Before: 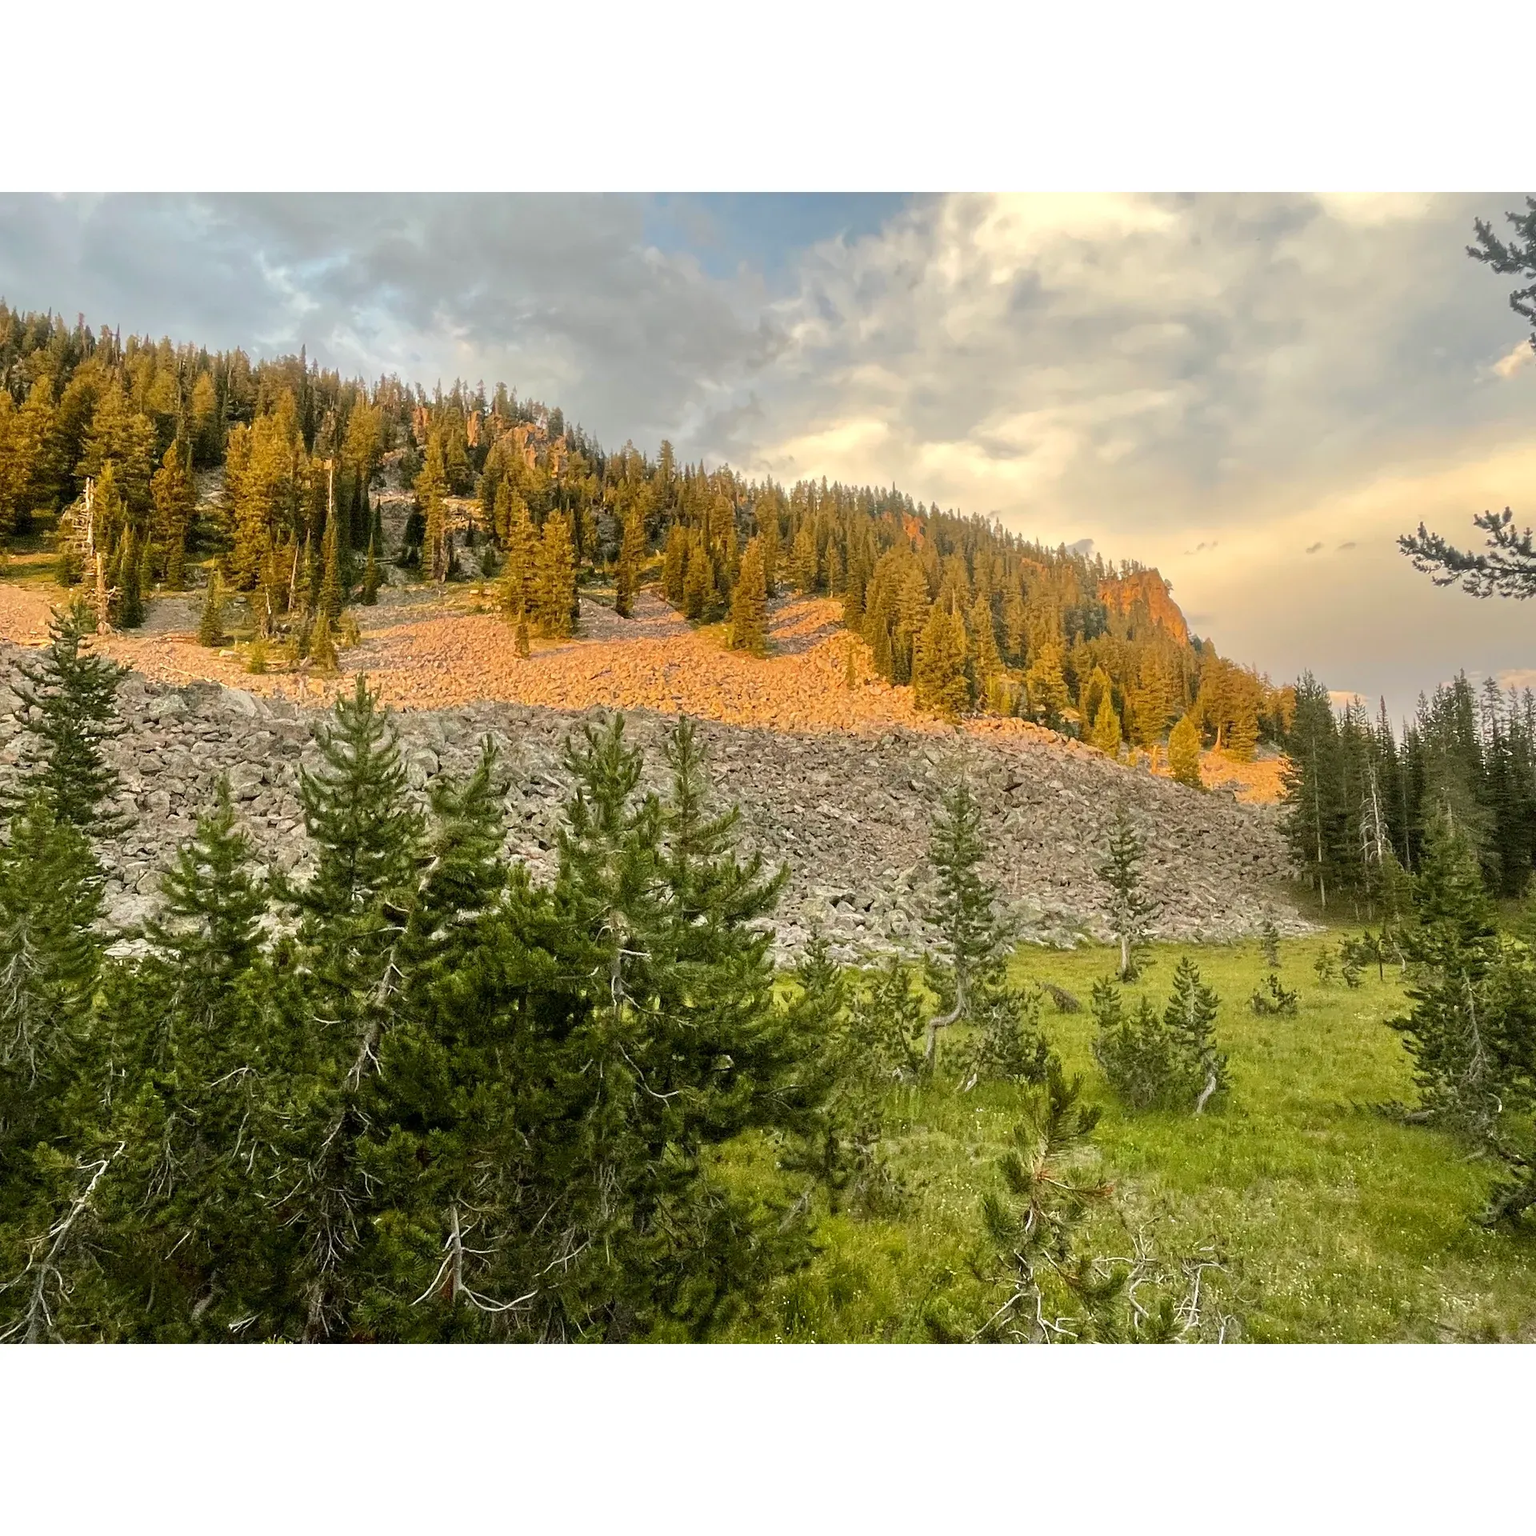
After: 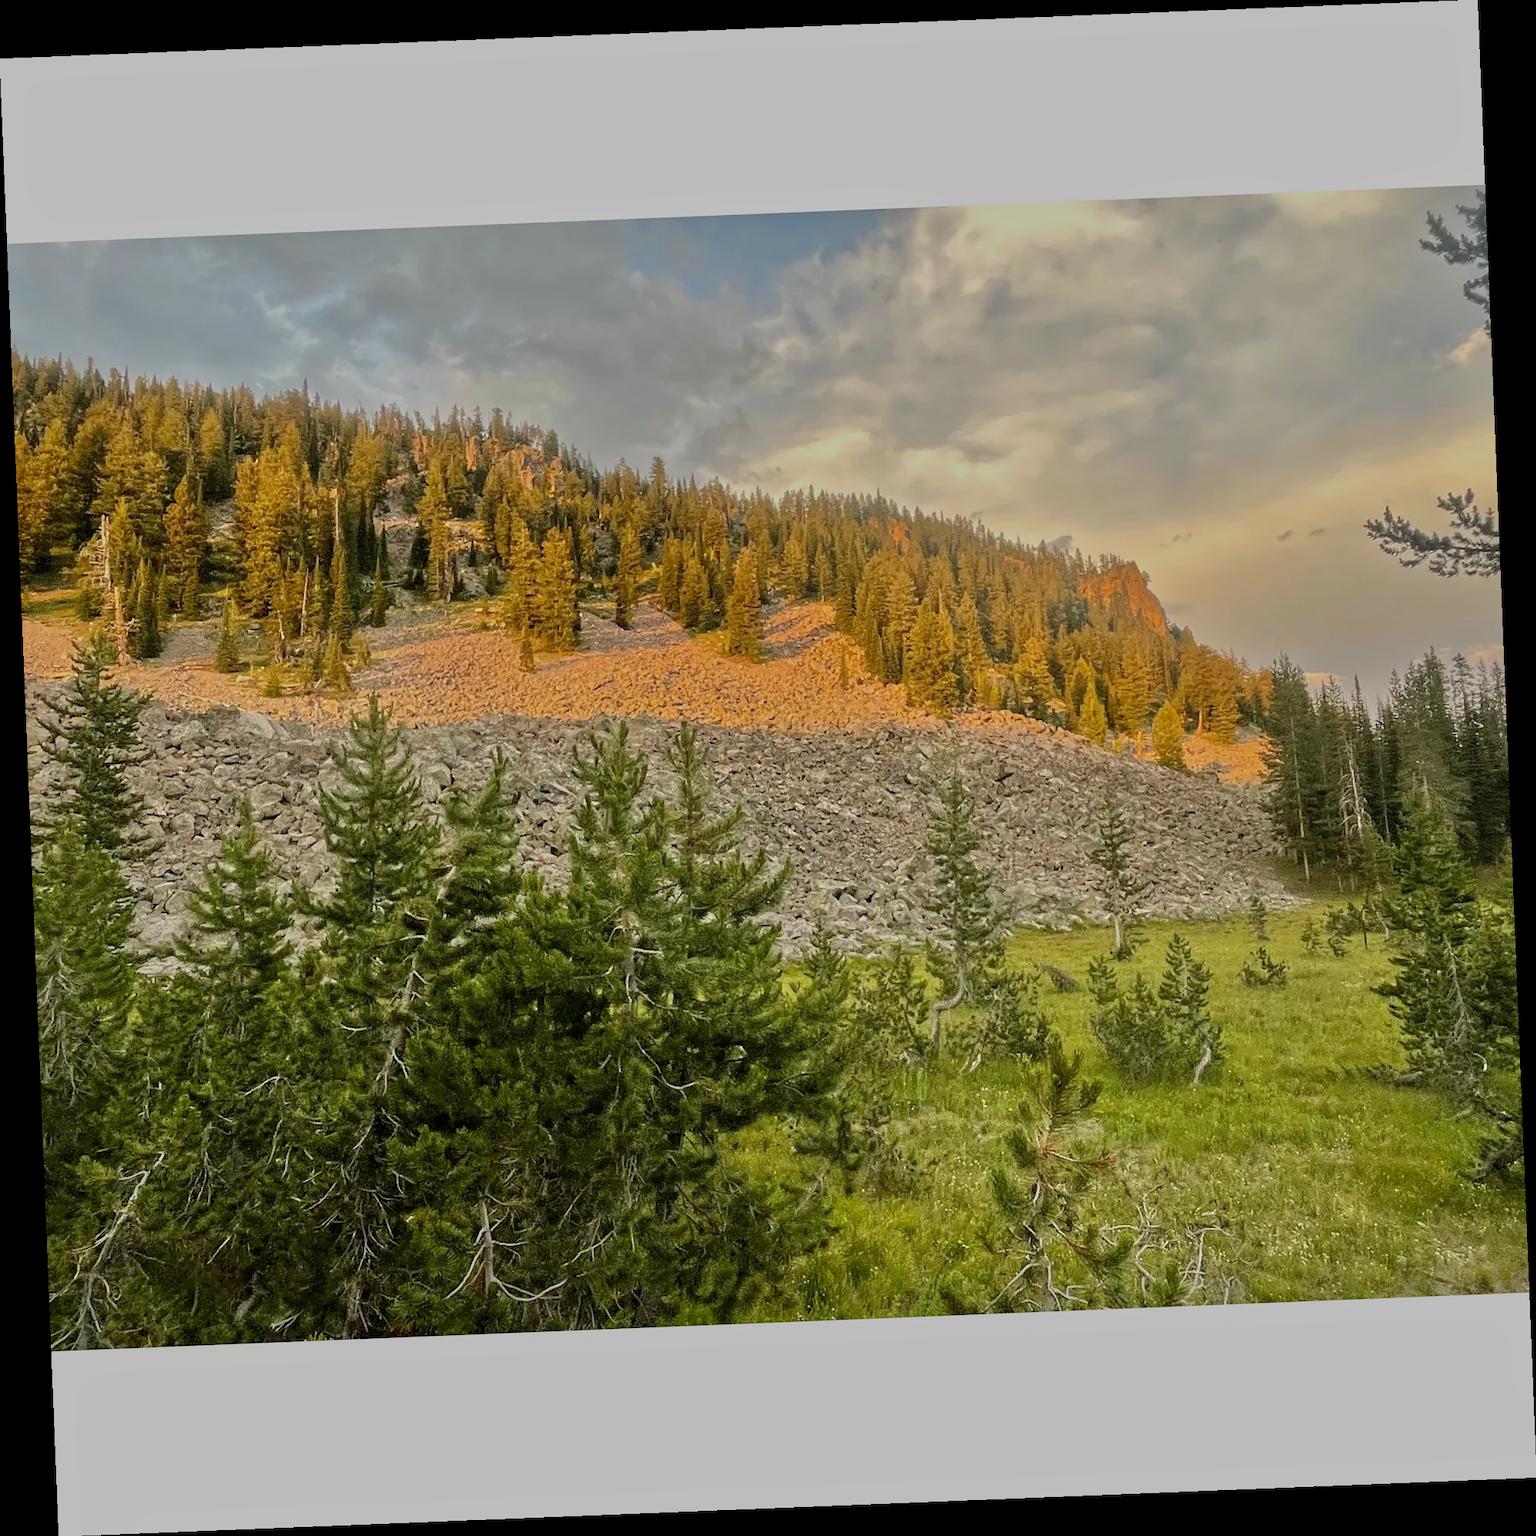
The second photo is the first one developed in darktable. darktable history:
tone equalizer: -8 EV -0.002 EV, -7 EV 0.005 EV, -6 EV -0.008 EV, -5 EV 0.007 EV, -4 EV -0.042 EV, -3 EV -0.233 EV, -2 EV -0.662 EV, -1 EV -0.983 EV, +0 EV -0.969 EV, smoothing diameter 2%, edges refinement/feathering 20, mask exposure compensation -1.57 EV, filter diffusion 5
rotate and perspective: rotation -2.29°, automatic cropping off
